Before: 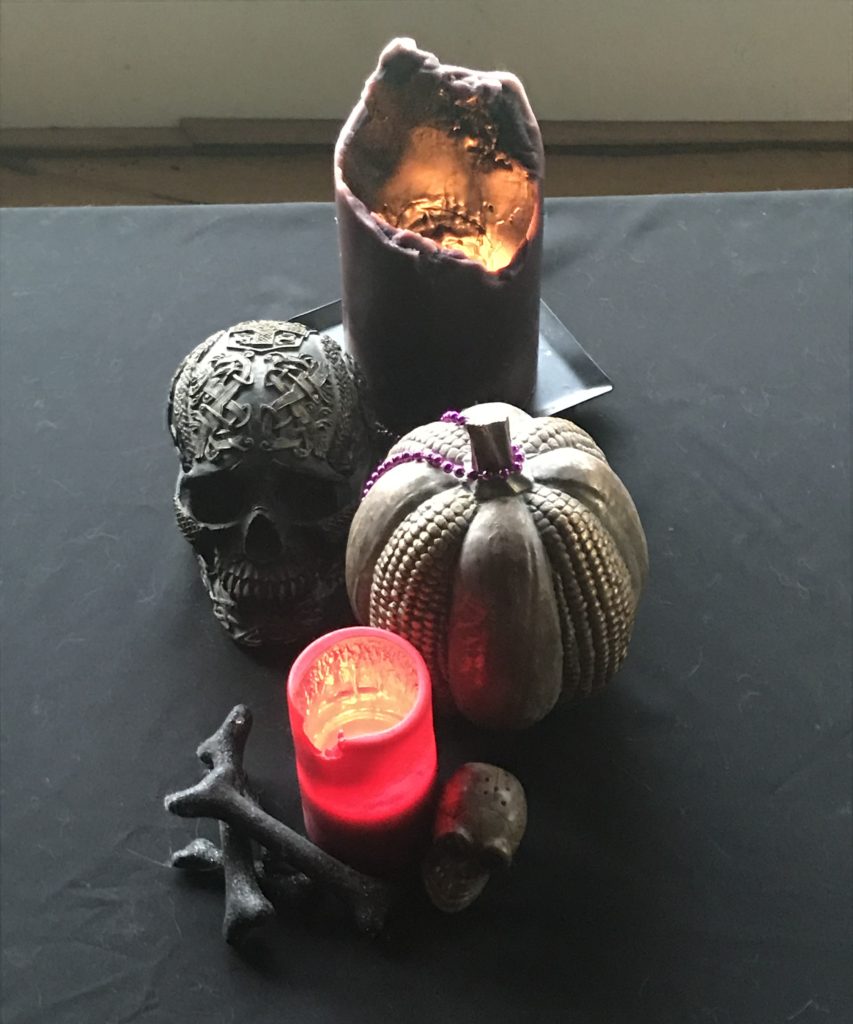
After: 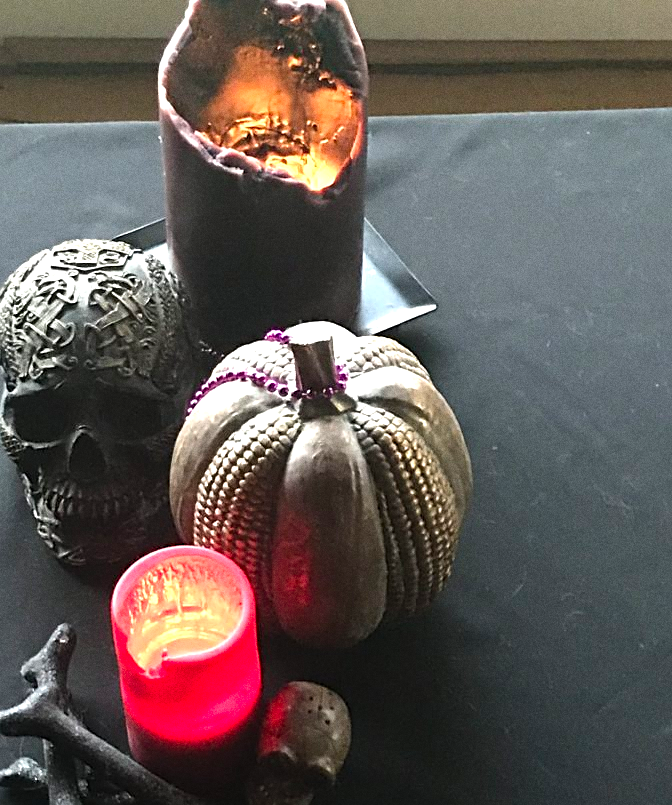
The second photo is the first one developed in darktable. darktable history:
tone equalizer: on, module defaults
crop and rotate: left 20.74%, top 7.912%, right 0.375%, bottom 13.378%
exposure: exposure -0.492 EV, compensate highlight preservation false
levels: levels [0, 0.374, 0.749]
white balance: emerald 1
sharpen: on, module defaults
grain: coarseness 0.09 ISO
